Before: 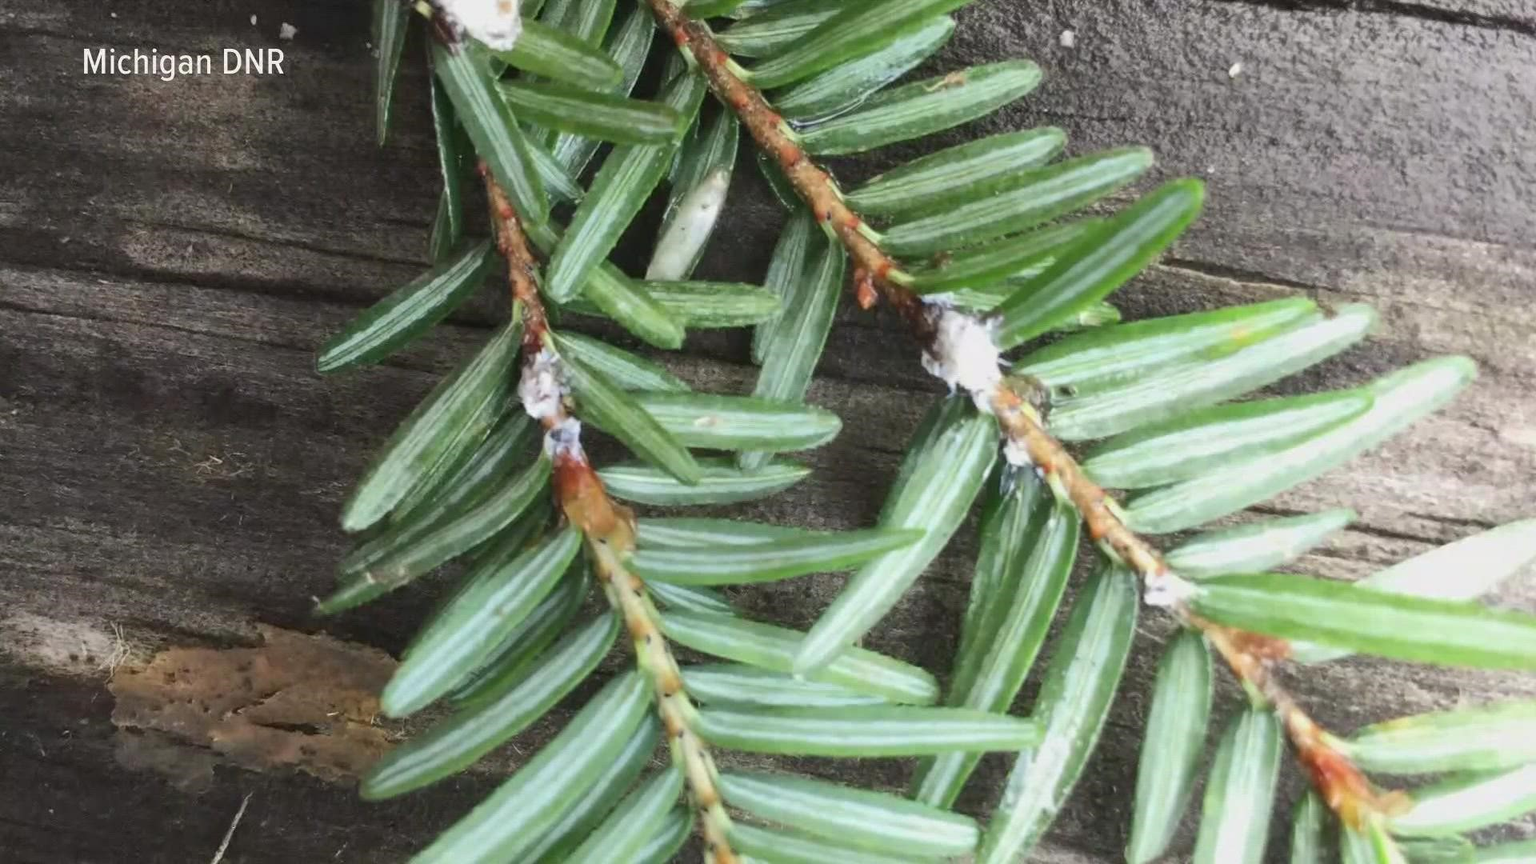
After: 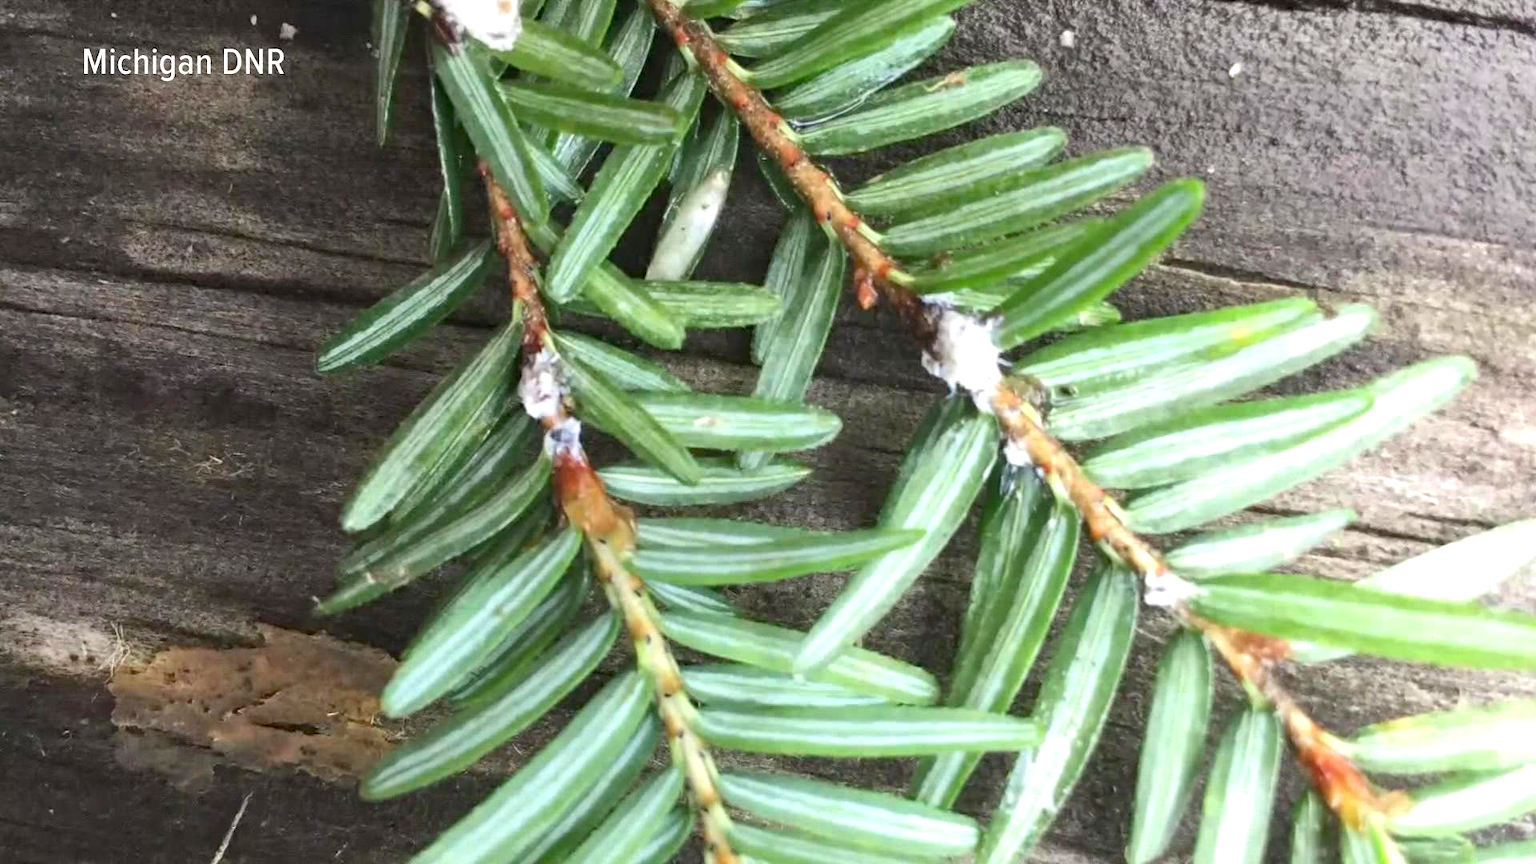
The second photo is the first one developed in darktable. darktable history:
haze removal: compatibility mode true, adaptive false
exposure: black level correction 0.001, exposure 0.5 EV, compensate exposure bias true, compensate highlight preservation false
